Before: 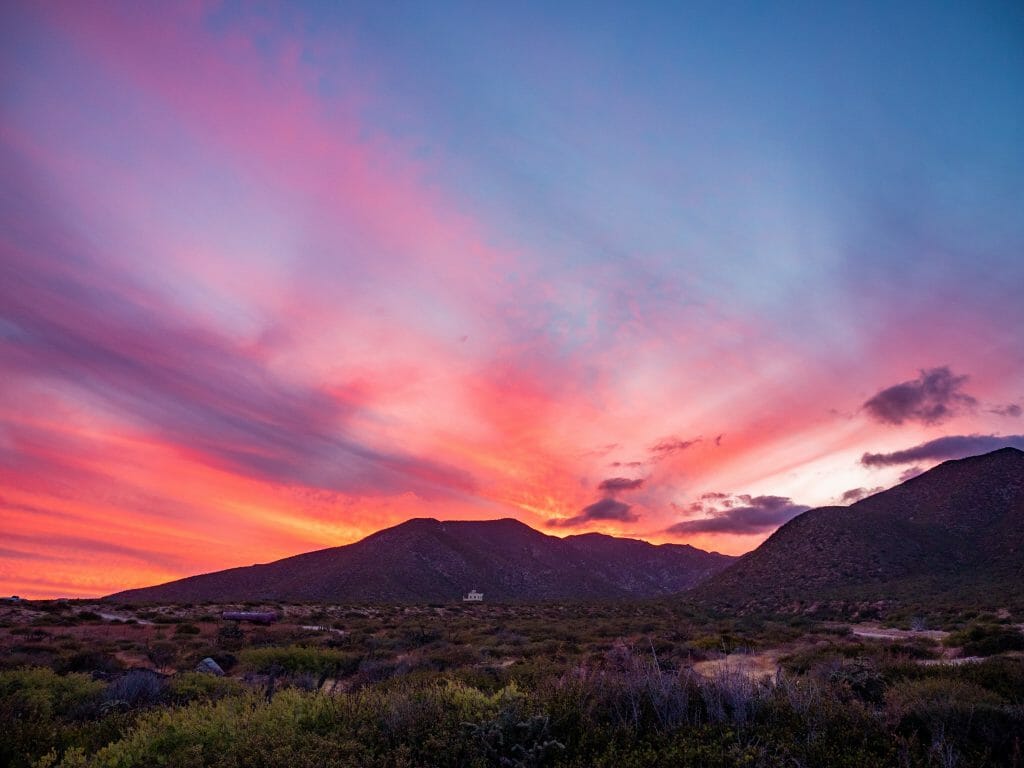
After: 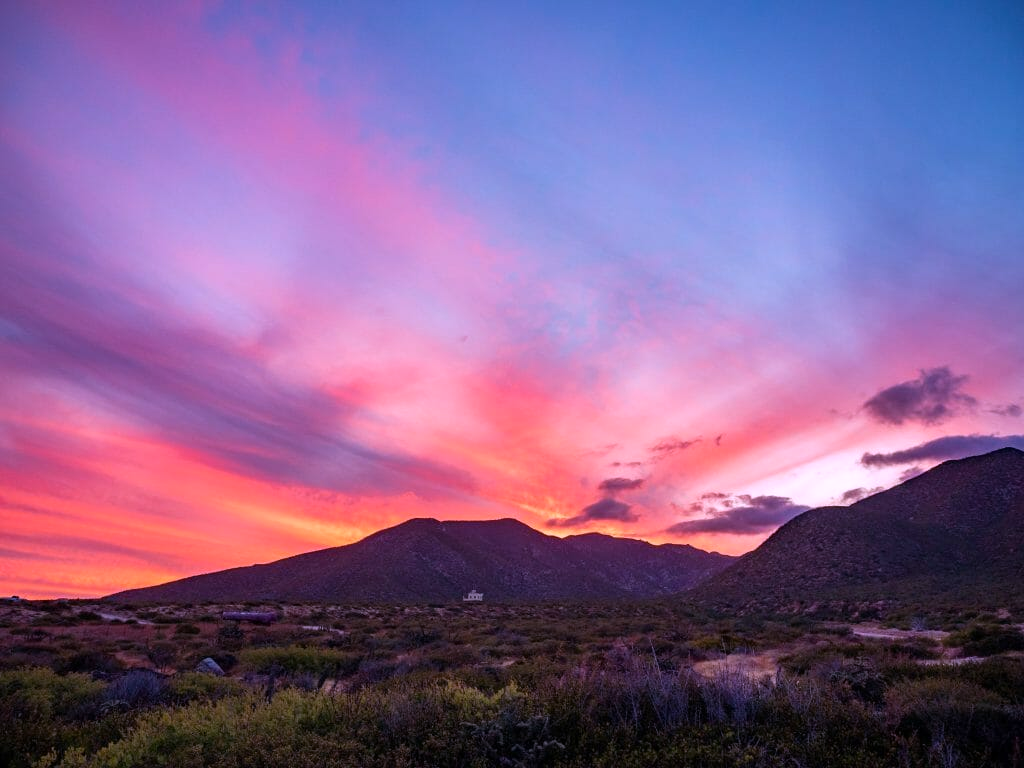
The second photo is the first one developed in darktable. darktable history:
exposure: compensate highlight preservation false
white balance: red 1.042, blue 1.17
